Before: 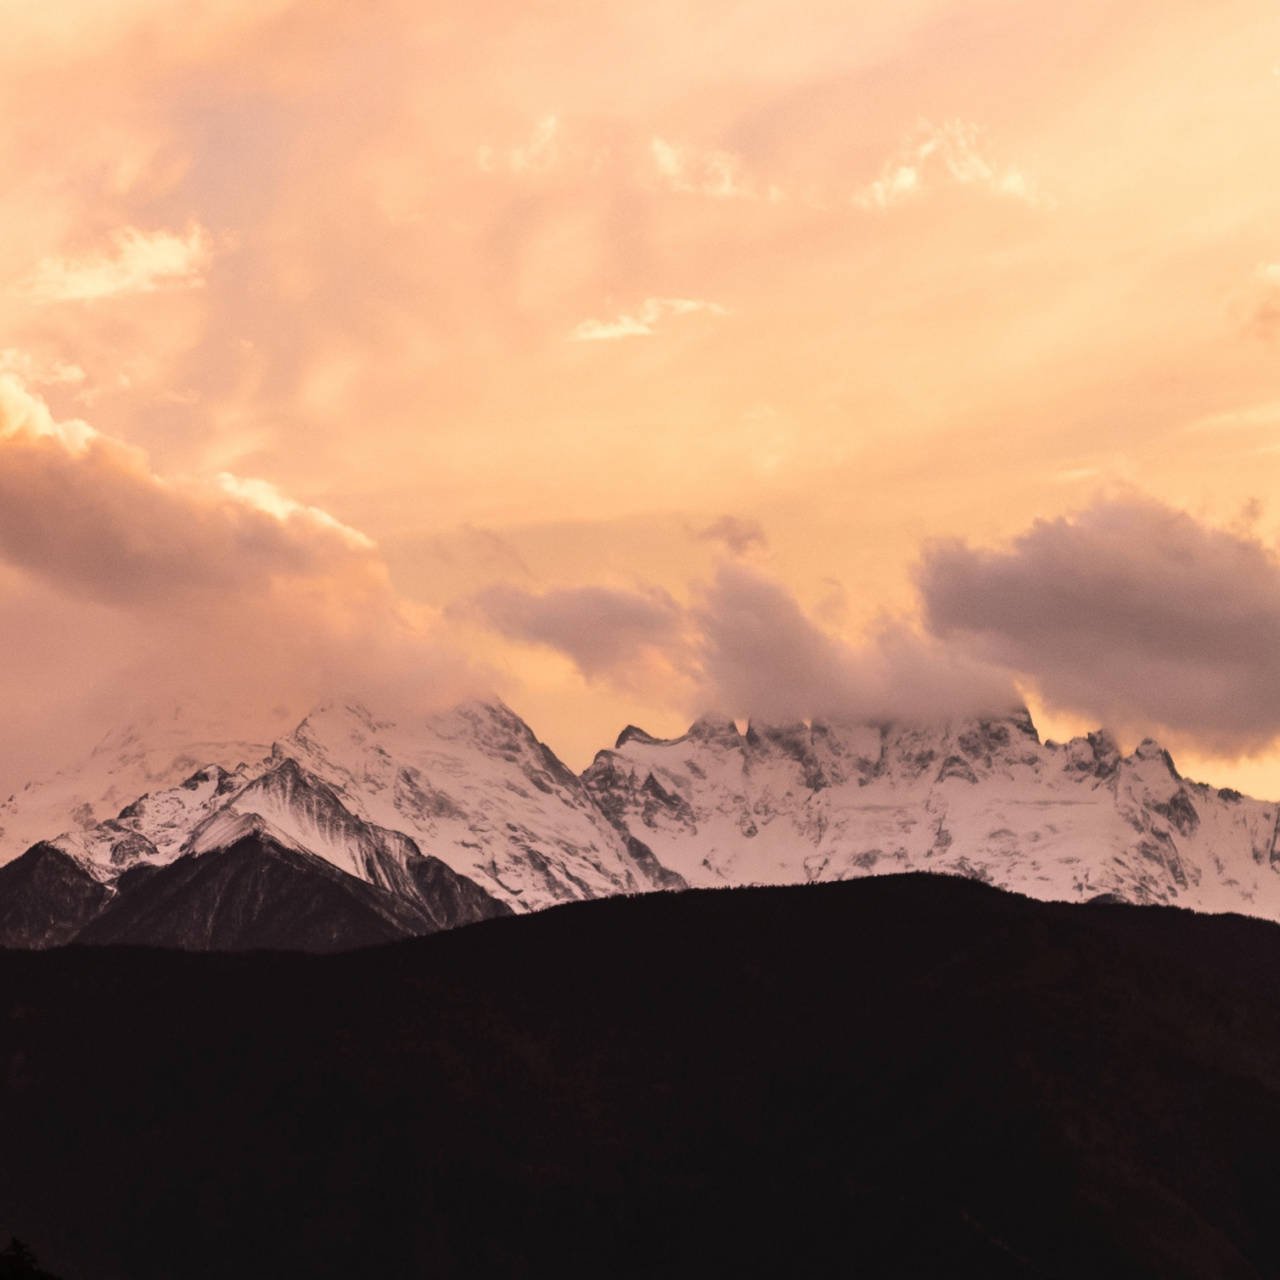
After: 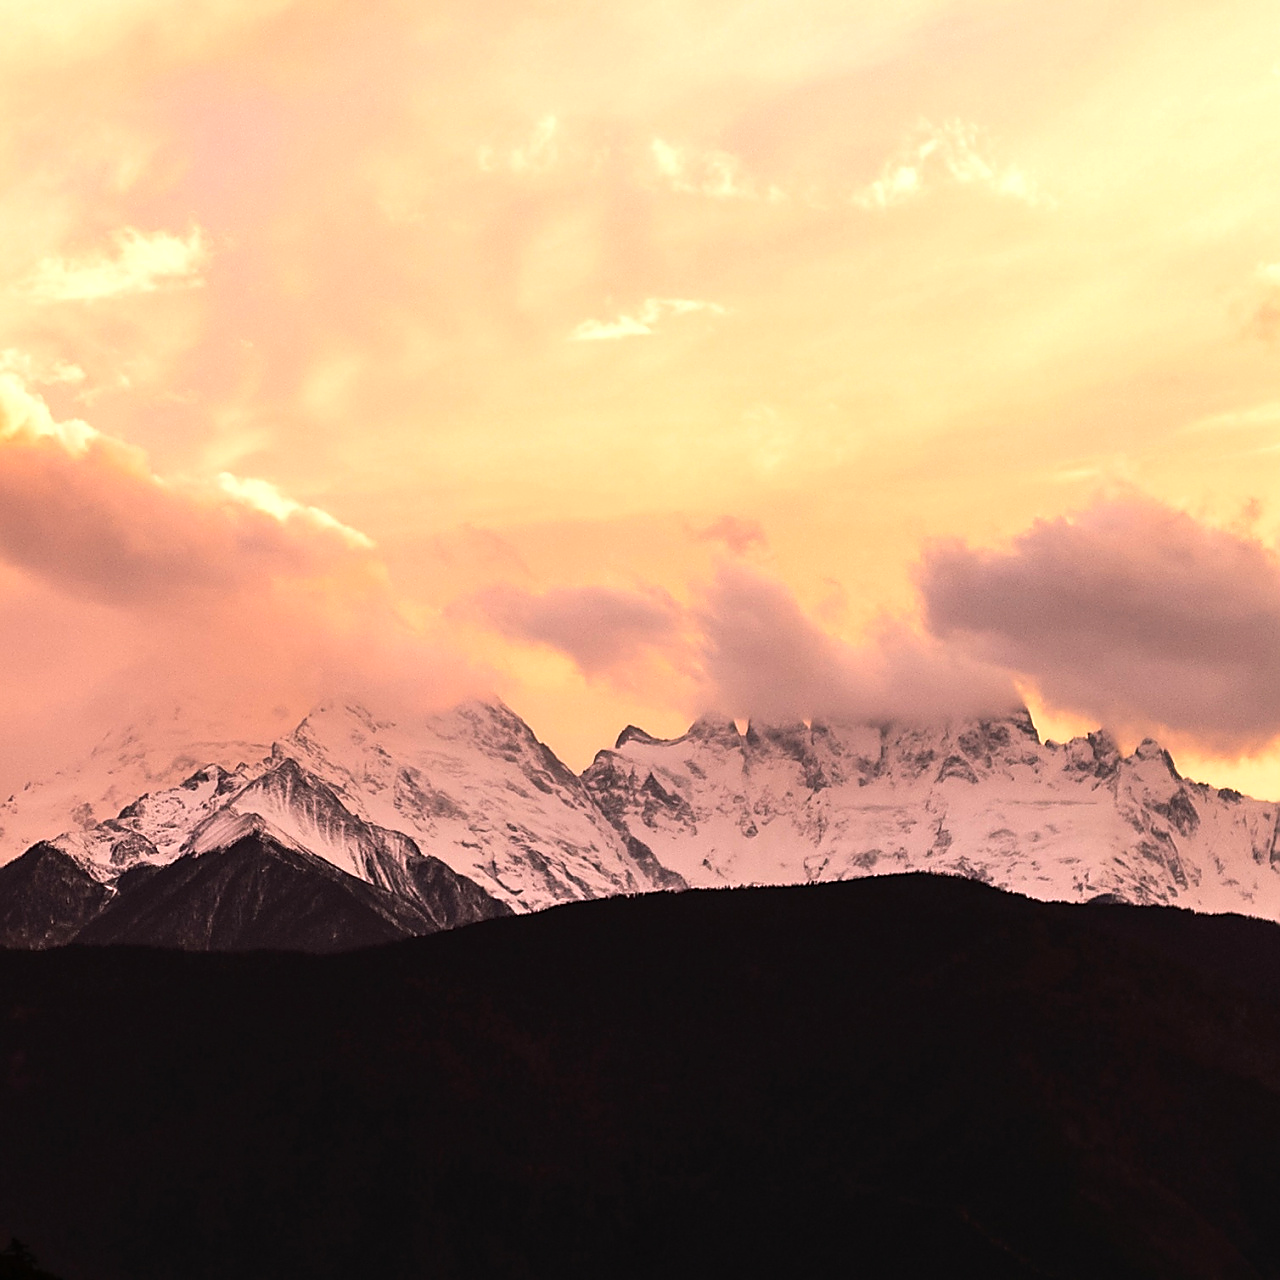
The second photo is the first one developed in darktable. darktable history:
tone equalizer: -8 EV -0.388 EV, -7 EV -0.376 EV, -6 EV -0.336 EV, -5 EV -0.191 EV, -3 EV 0.255 EV, -2 EV 0.333 EV, -1 EV 0.39 EV, +0 EV 0.416 EV
sharpen: radius 1.38, amount 1.262, threshold 0.738
